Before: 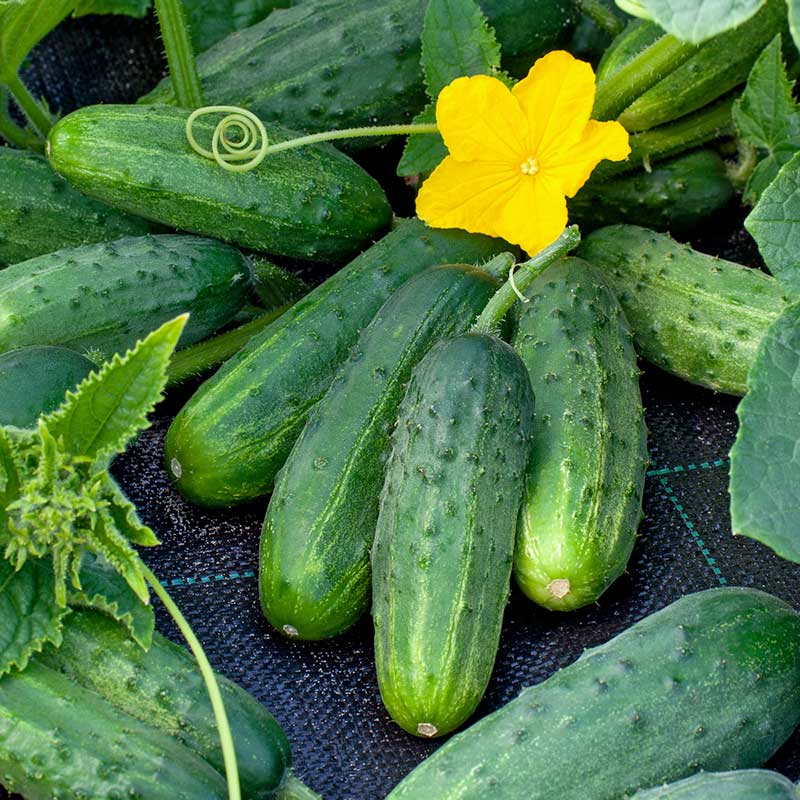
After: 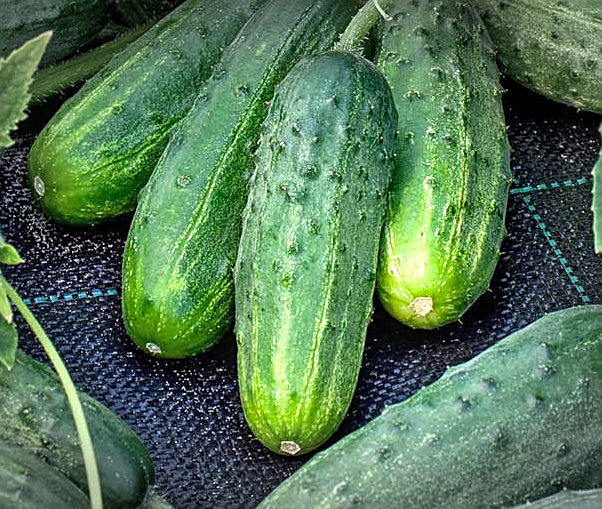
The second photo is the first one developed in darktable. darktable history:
shadows and highlights: shadows 61.17, soften with gaussian
exposure: exposure 0.585 EV, compensate highlight preservation false
crop and rotate: left 17.206%, top 35.372%, right 7.511%, bottom 1%
sharpen: on, module defaults
vignetting: fall-off start 78.97%, width/height ratio 1.327
local contrast: on, module defaults
